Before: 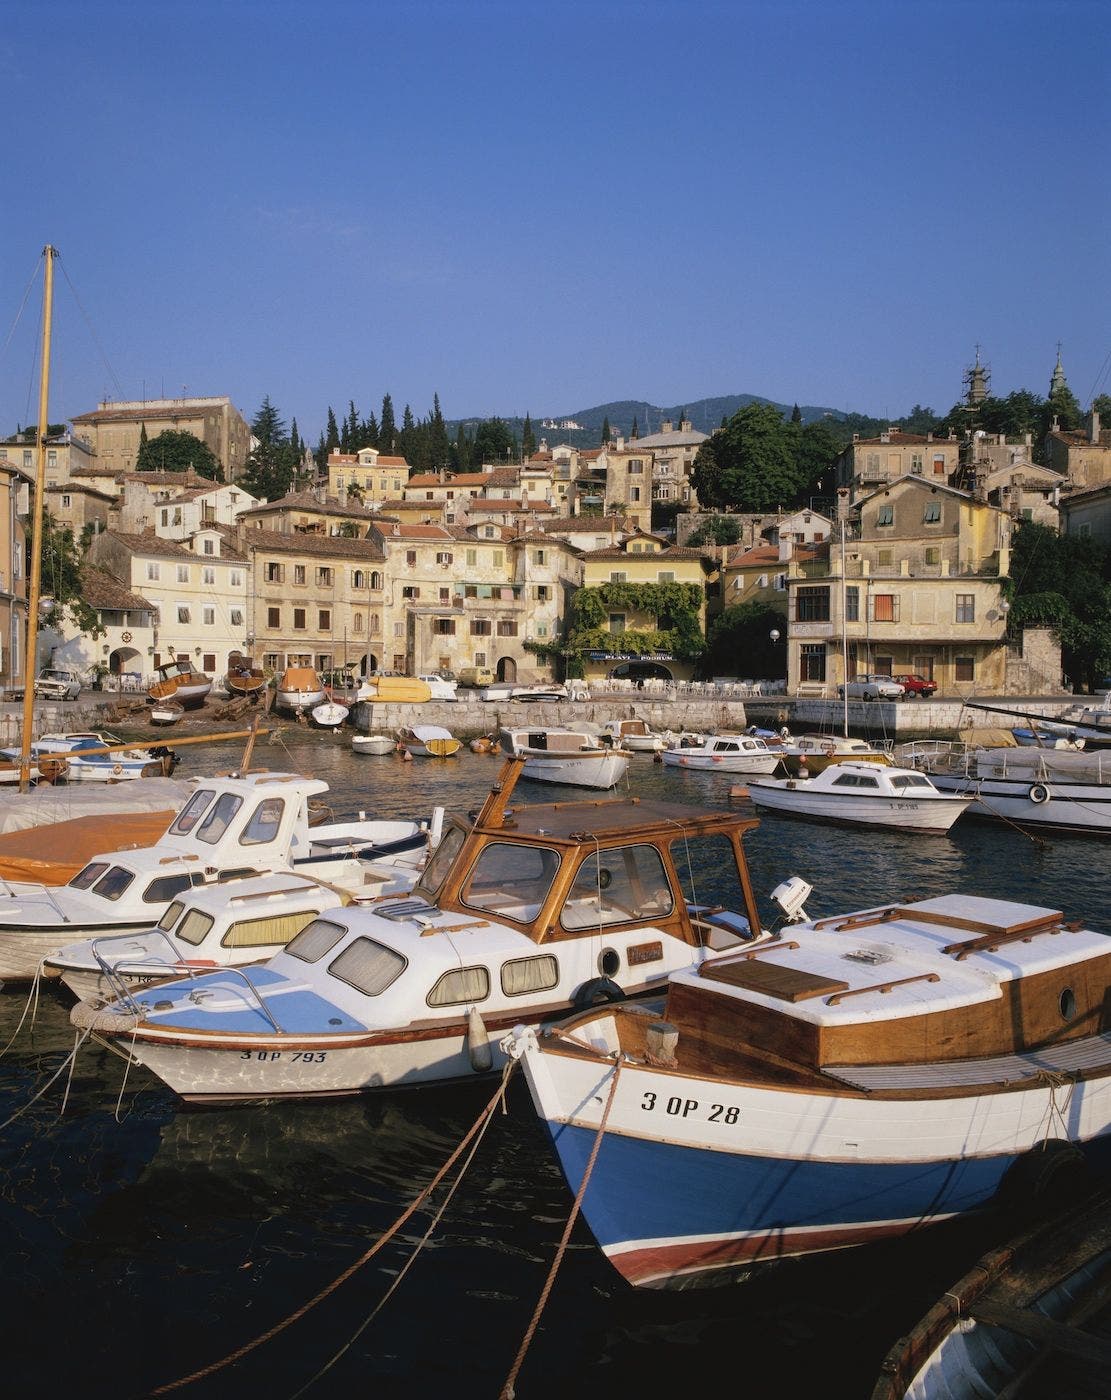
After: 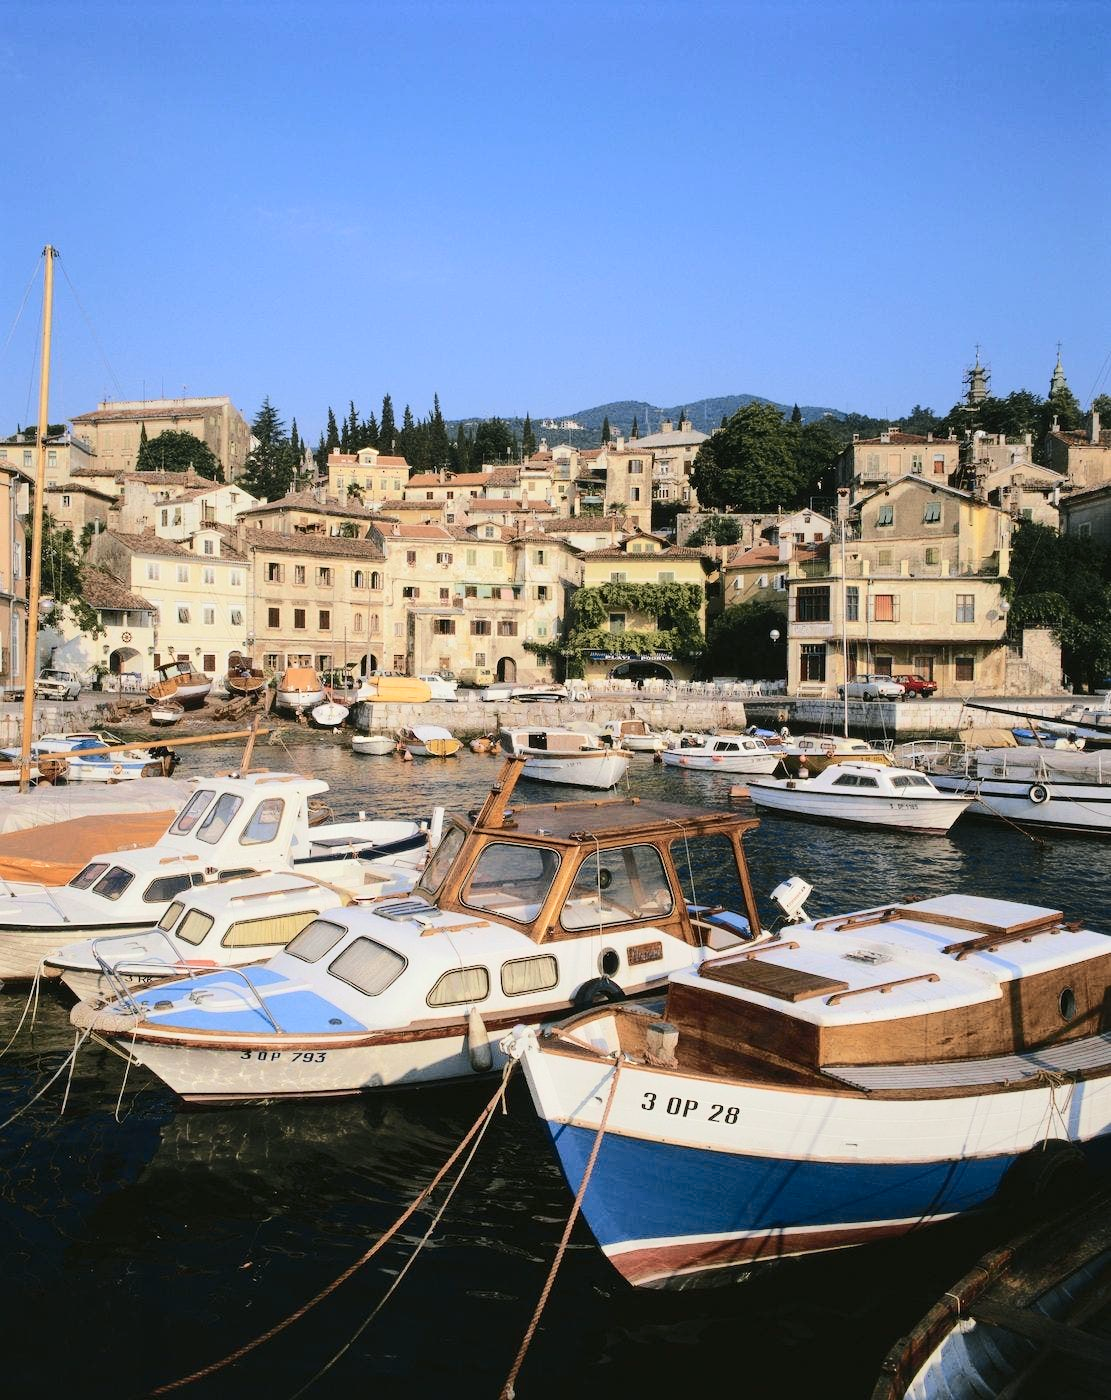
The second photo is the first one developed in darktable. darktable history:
tone equalizer: on, module defaults
tone curve: curves: ch0 [(0, 0) (0.21, 0.21) (0.43, 0.586) (0.65, 0.793) (1, 1)]; ch1 [(0, 0) (0.382, 0.447) (0.492, 0.484) (0.544, 0.547) (0.583, 0.578) (0.599, 0.595) (0.67, 0.673) (1, 1)]; ch2 [(0, 0) (0.411, 0.382) (0.492, 0.5) (0.531, 0.534) (0.56, 0.573) (0.599, 0.602) (0.696, 0.693) (1, 1)], color space Lab, independent channels, preserve colors none
